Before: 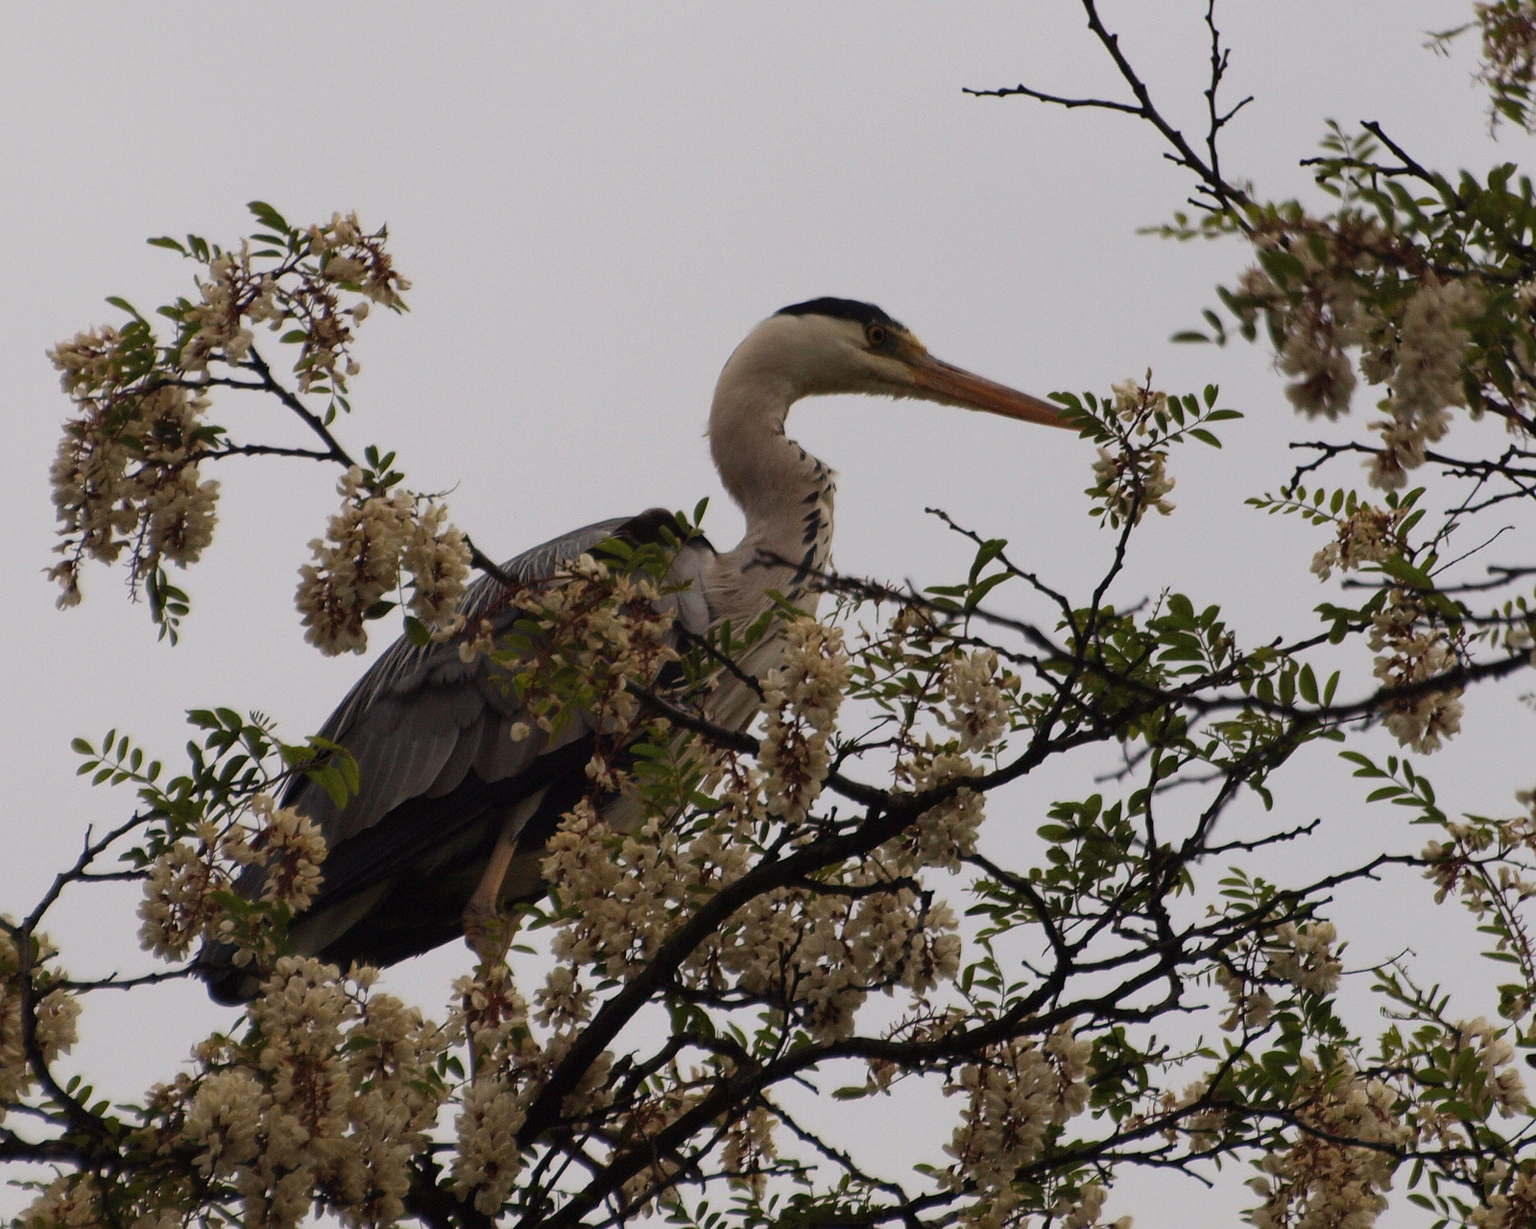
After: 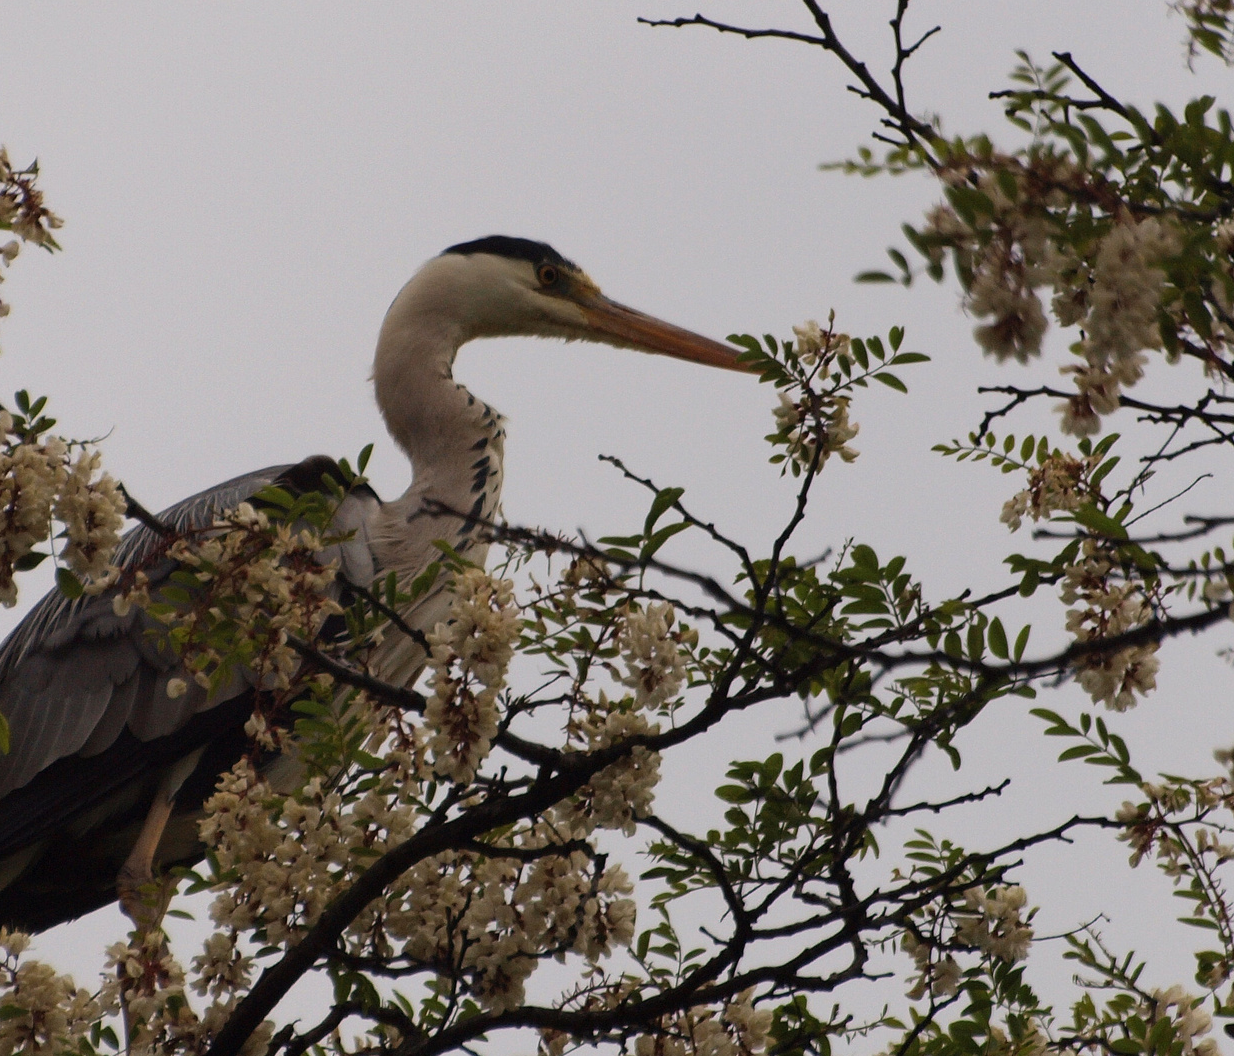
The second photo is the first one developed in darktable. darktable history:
crop: left 22.855%, top 5.832%, bottom 11.594%
